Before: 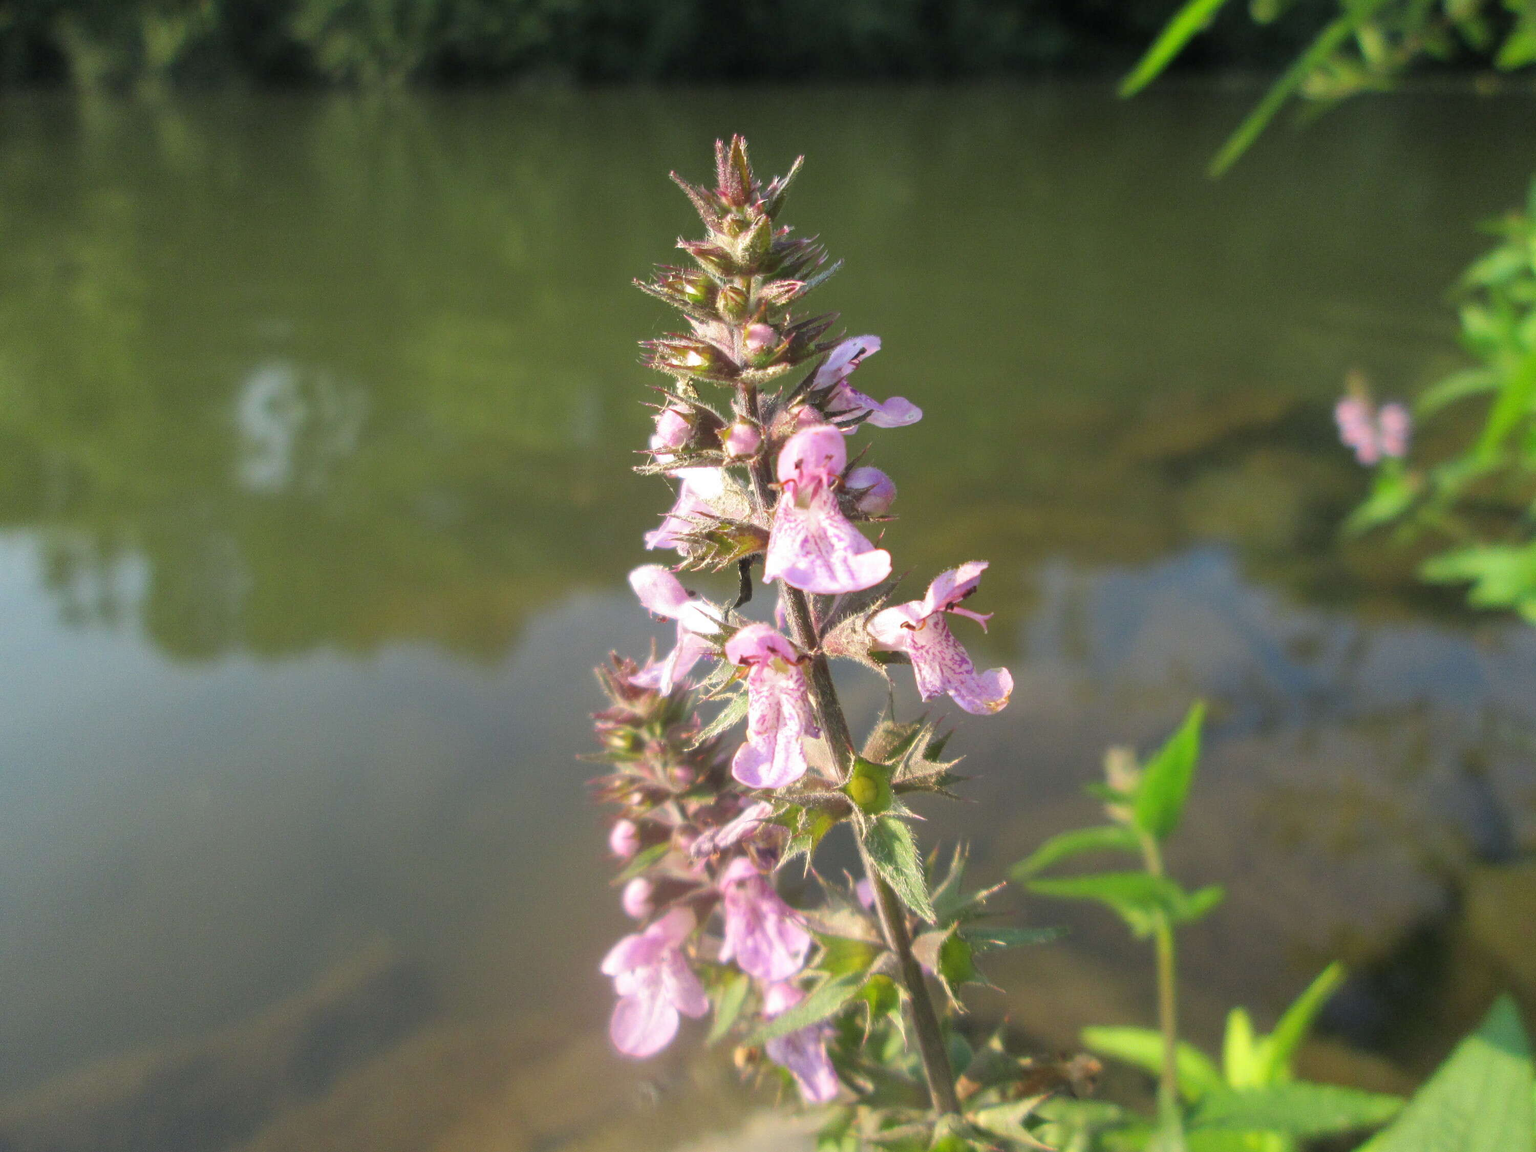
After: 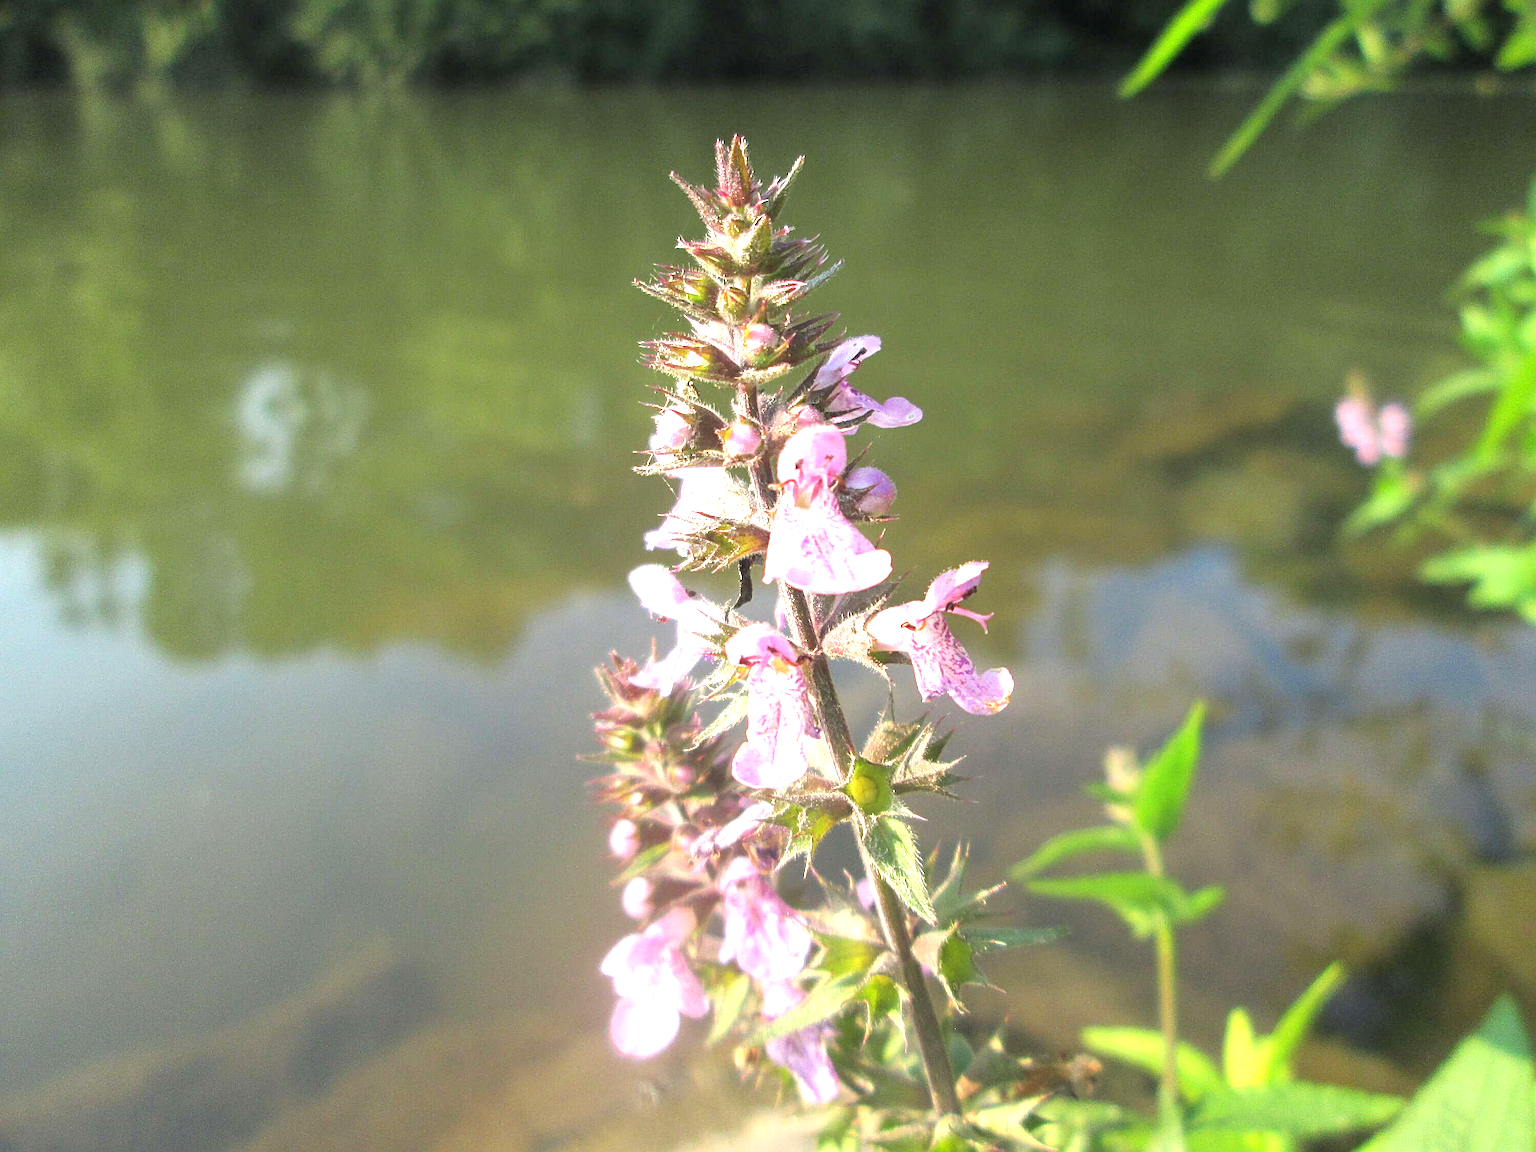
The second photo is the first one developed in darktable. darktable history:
sharpen: radius 2.532, amount 0.628
exposure: black level correction 0, exposure 0.93 EV, compensate highlight preservation false
